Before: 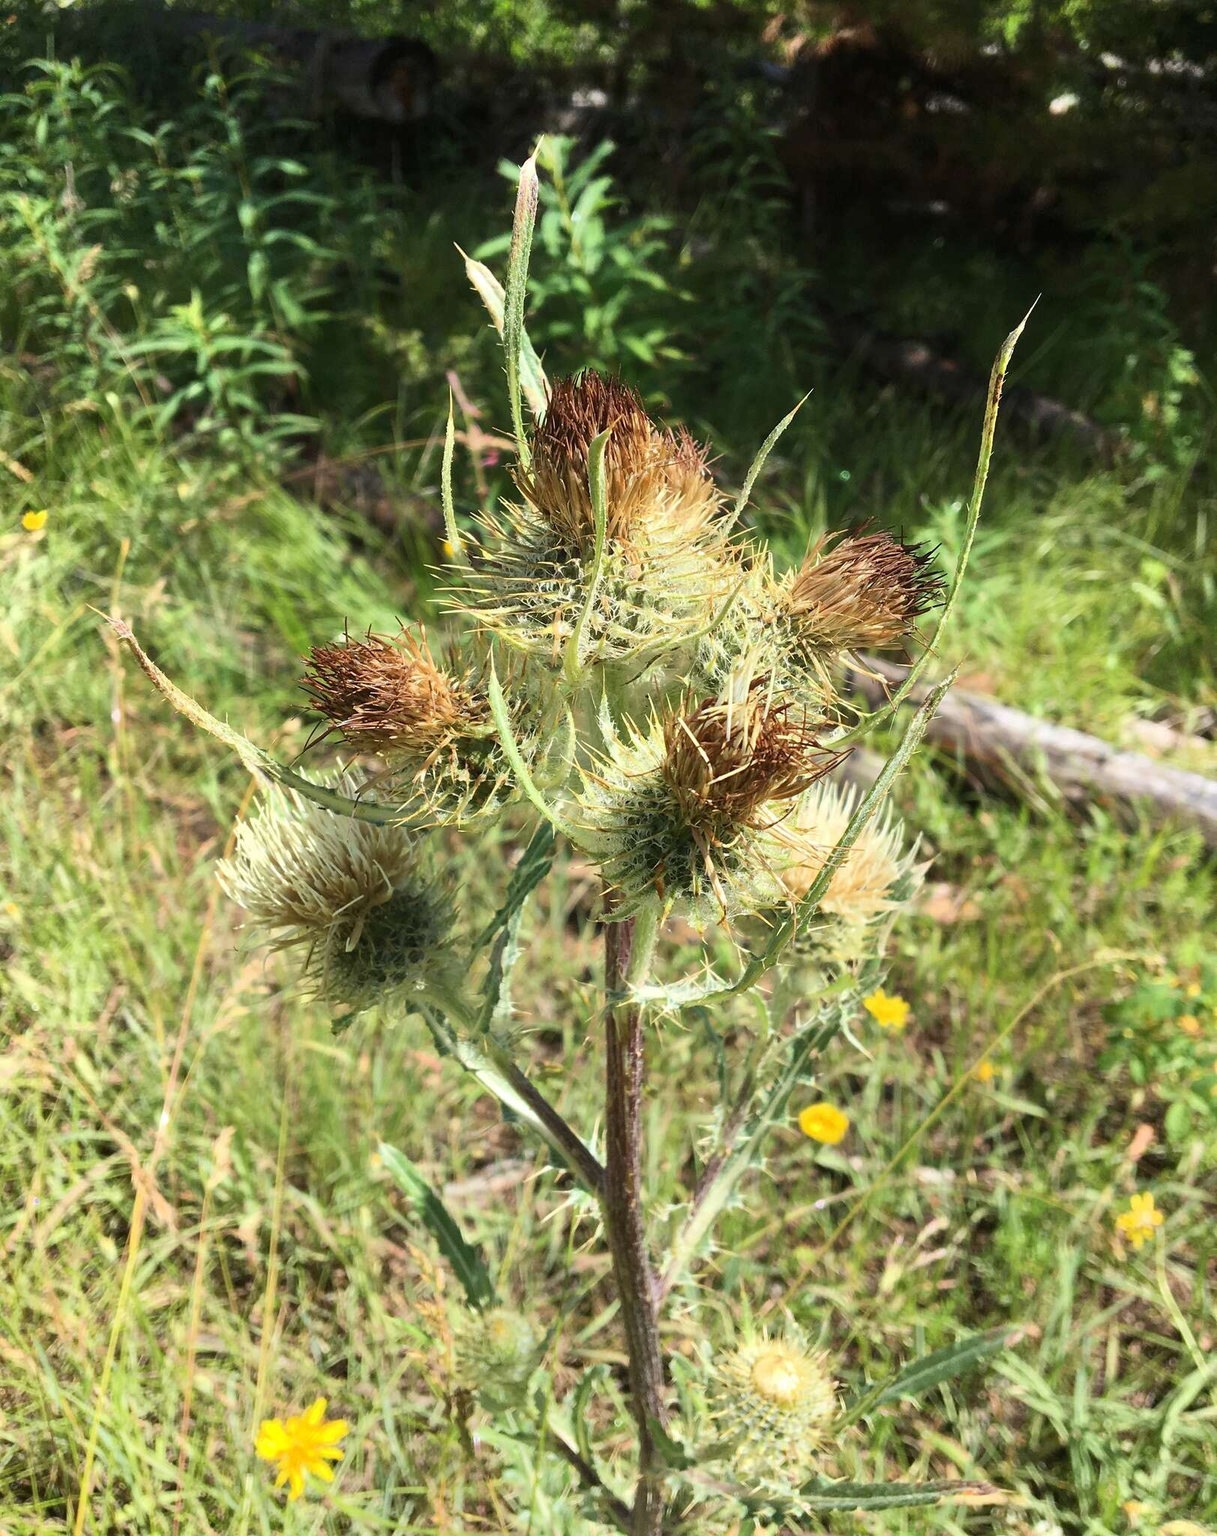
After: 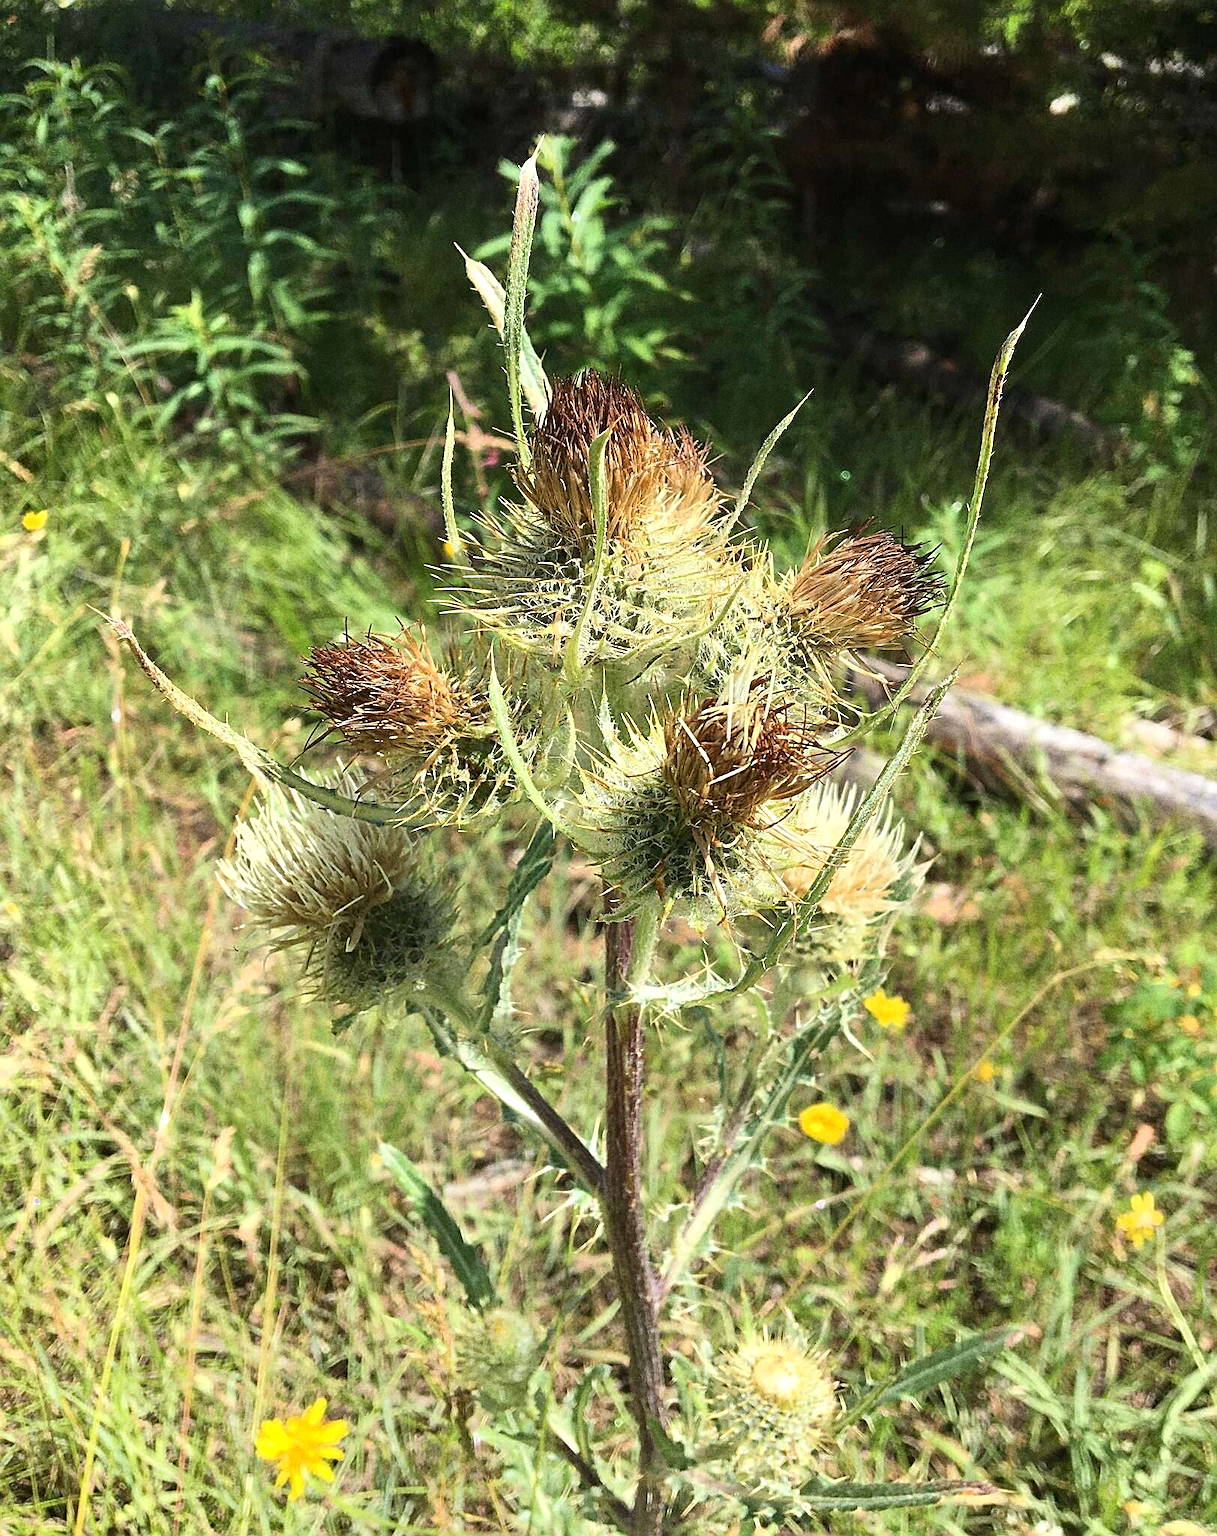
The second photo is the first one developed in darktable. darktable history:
levels: levels [0, 0.48, 0.961]
grain: coarseness 11.82 ISO, strength 36.67%, mid-tones bias 74.17%
sharpen: amount 0.75
